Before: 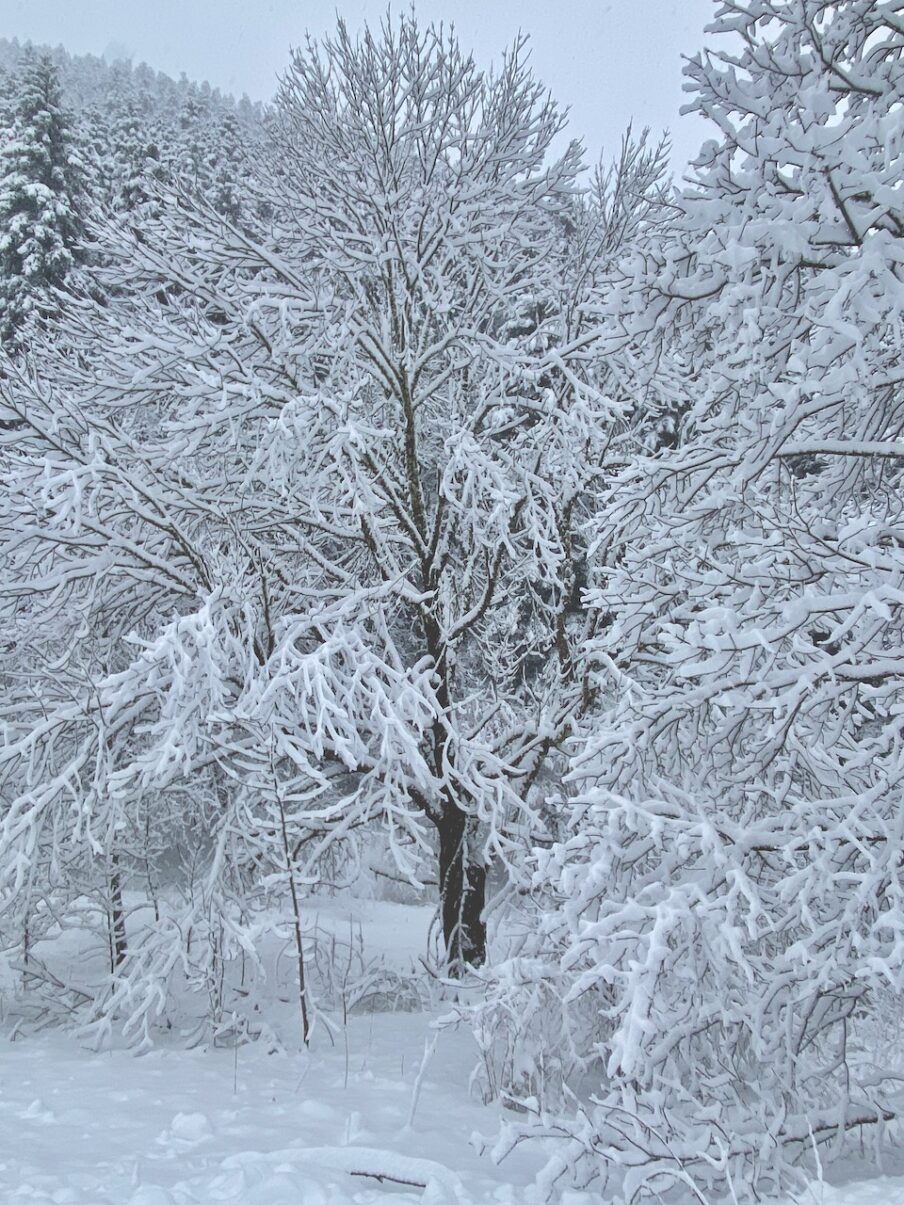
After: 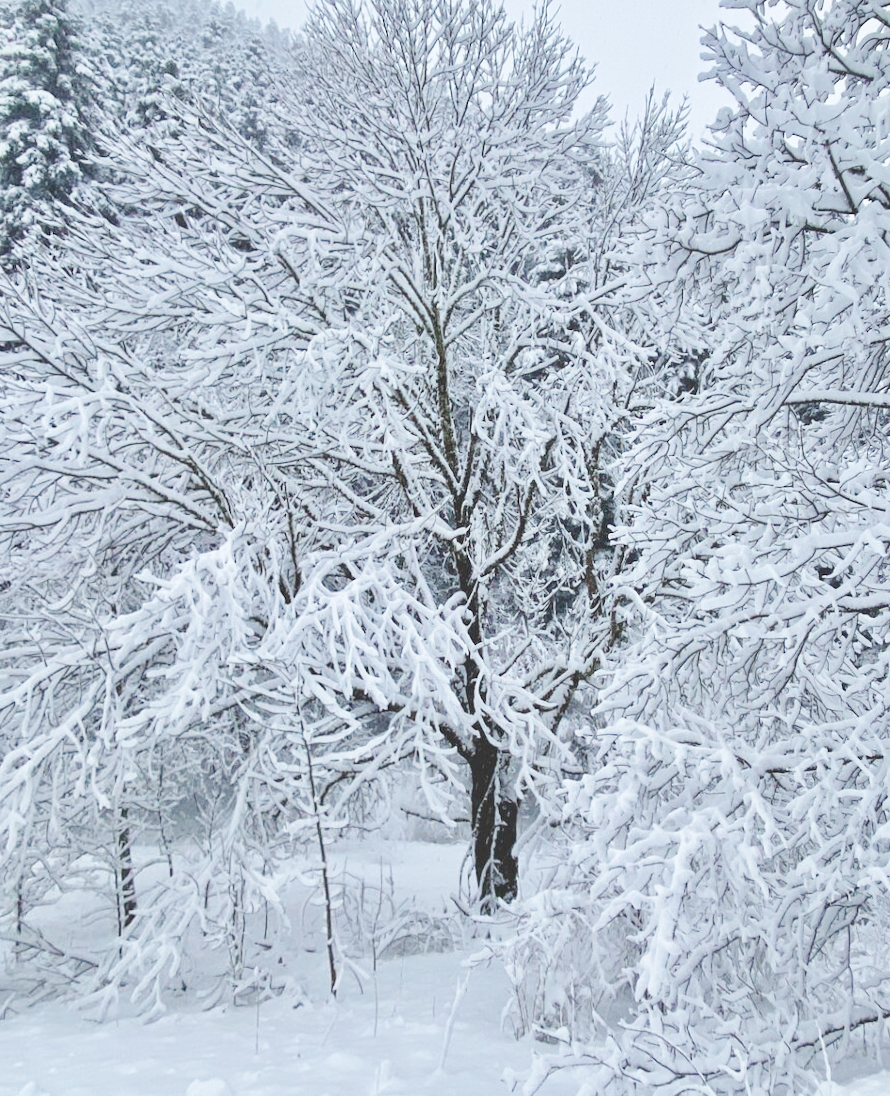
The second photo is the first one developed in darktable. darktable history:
base curve: curves: ch0 [(0, 0) (0.032, 0.025) (0.121, 0.166) (0.206, 0.329) (0.605, 0.79) (1, 1)], preserve colors none
rotate and perspective: rotation -0.013°, lens shift (vertical) -0.027, lens shift (horizontal) 0.178, crop left 0.016, crop right 0.989, crop top 0.082, crop bottom 0.918
